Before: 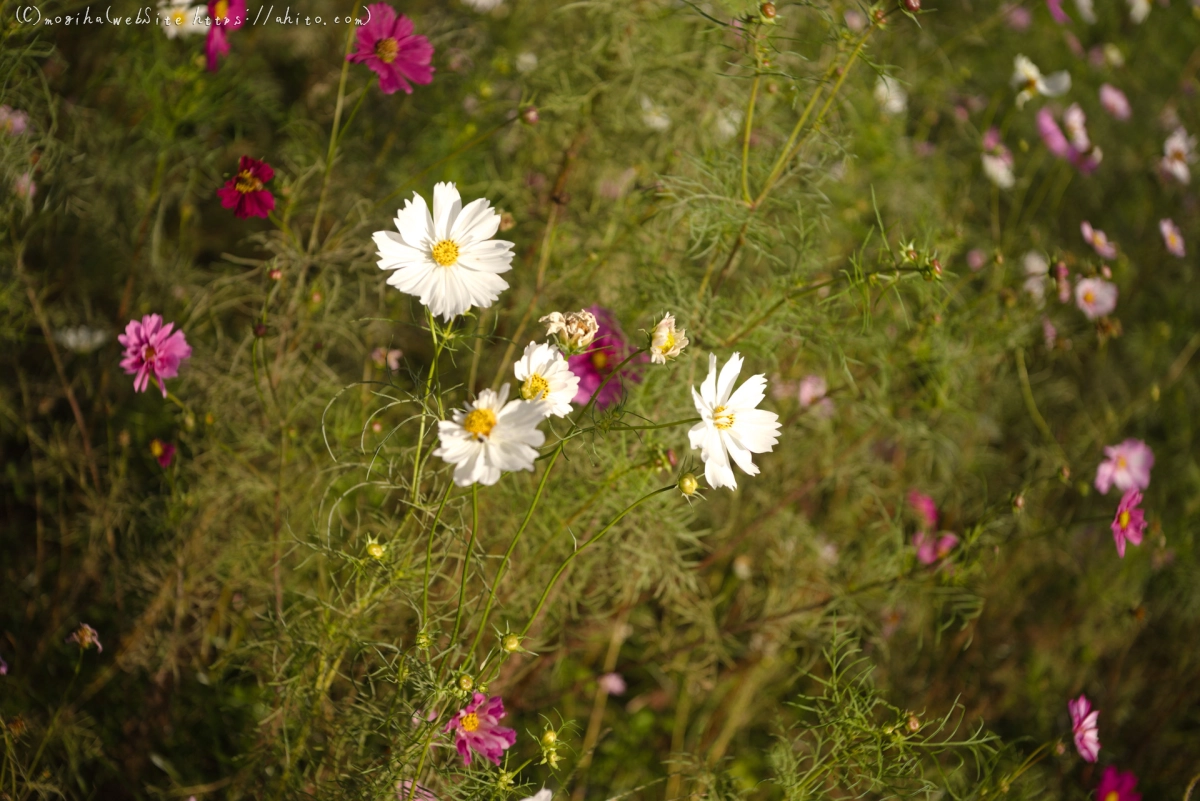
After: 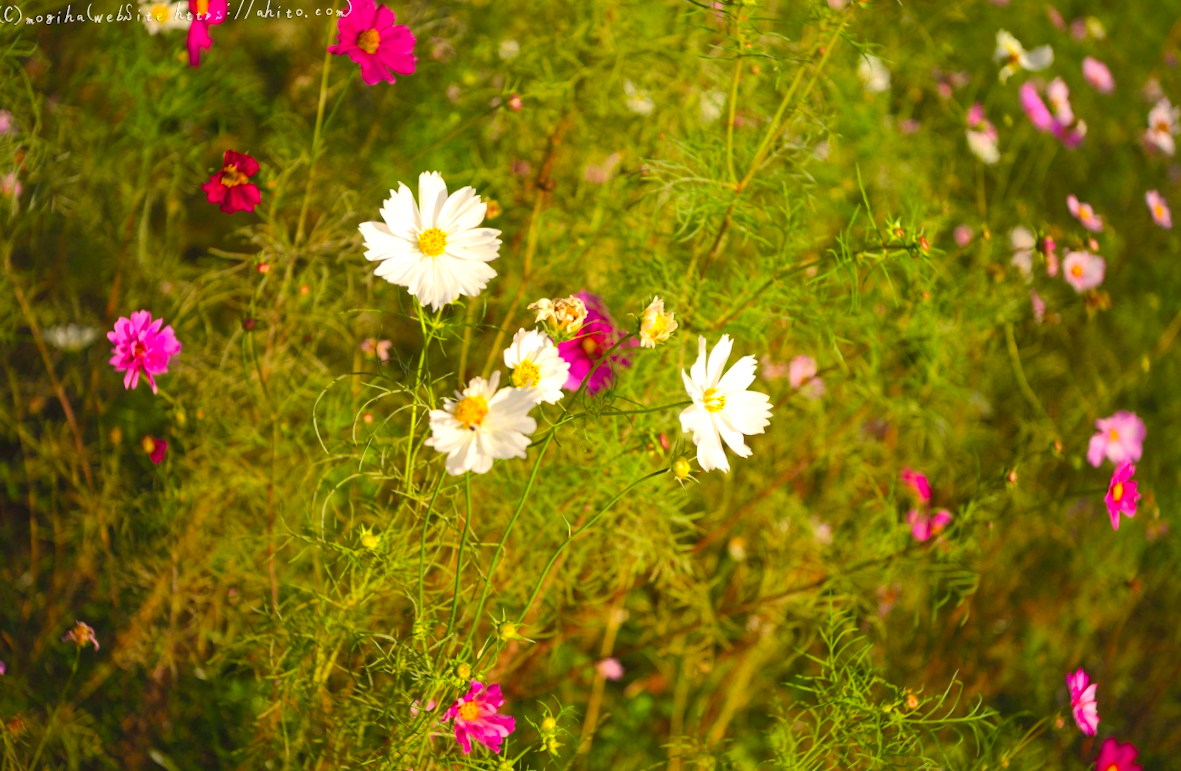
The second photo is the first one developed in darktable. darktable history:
exposure: exposure 0.207 EV, compensate highlight preservation false
shadows and highlights: on, module defaults
contrast brightness saturation: contrast 0.2, brightness 0.2, saturation 0.8
rotate and perspective: rotation -1.42°, crop left 0.016, crop right 0.984, crop top 0.035, crop bottom 0.965
